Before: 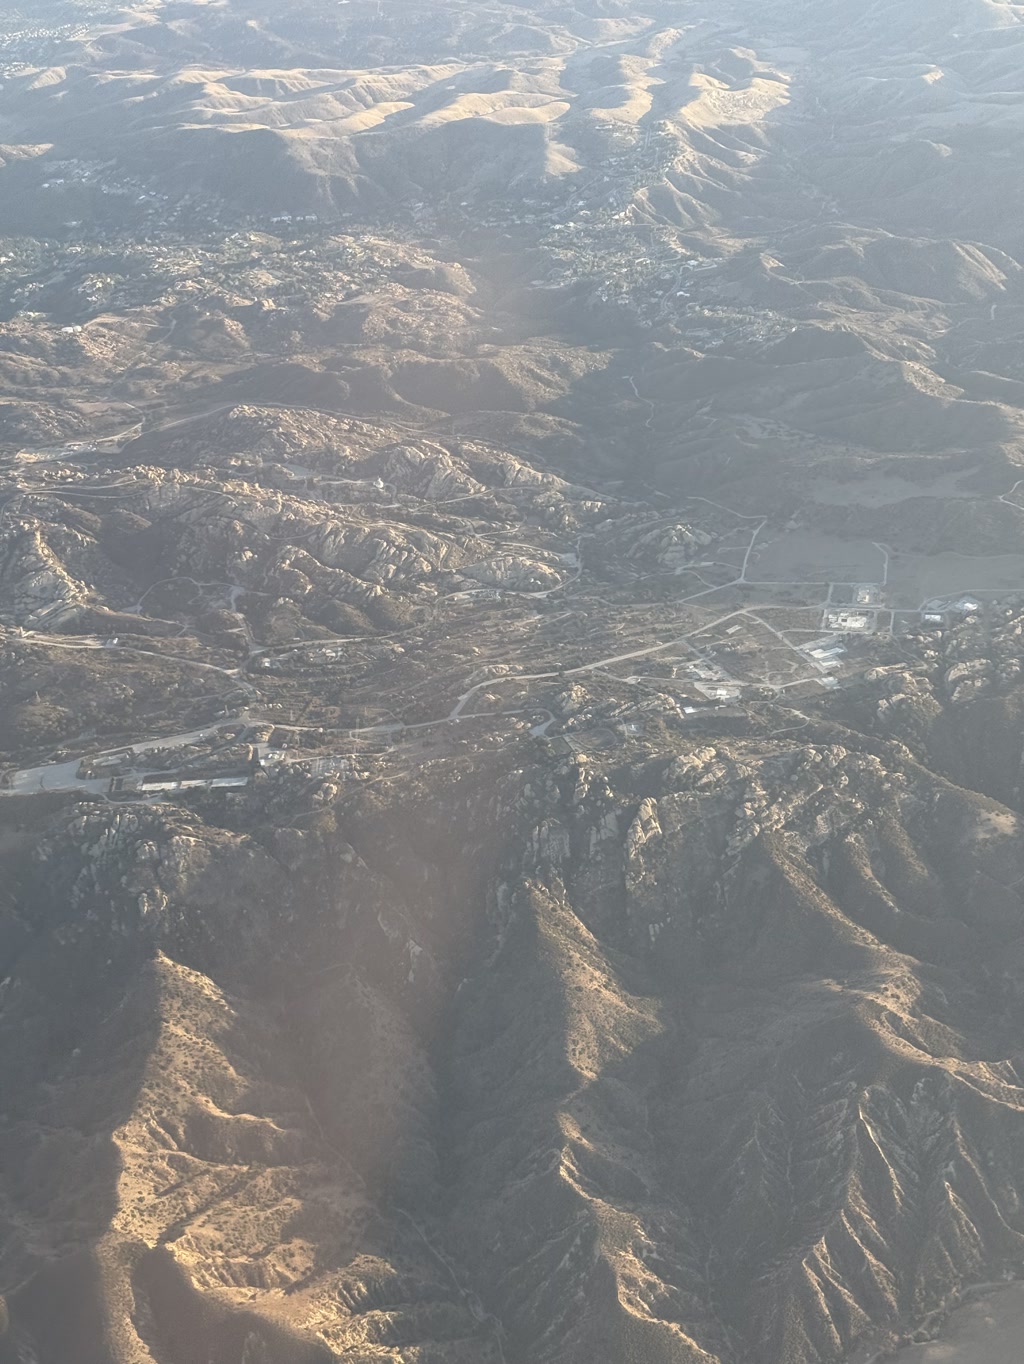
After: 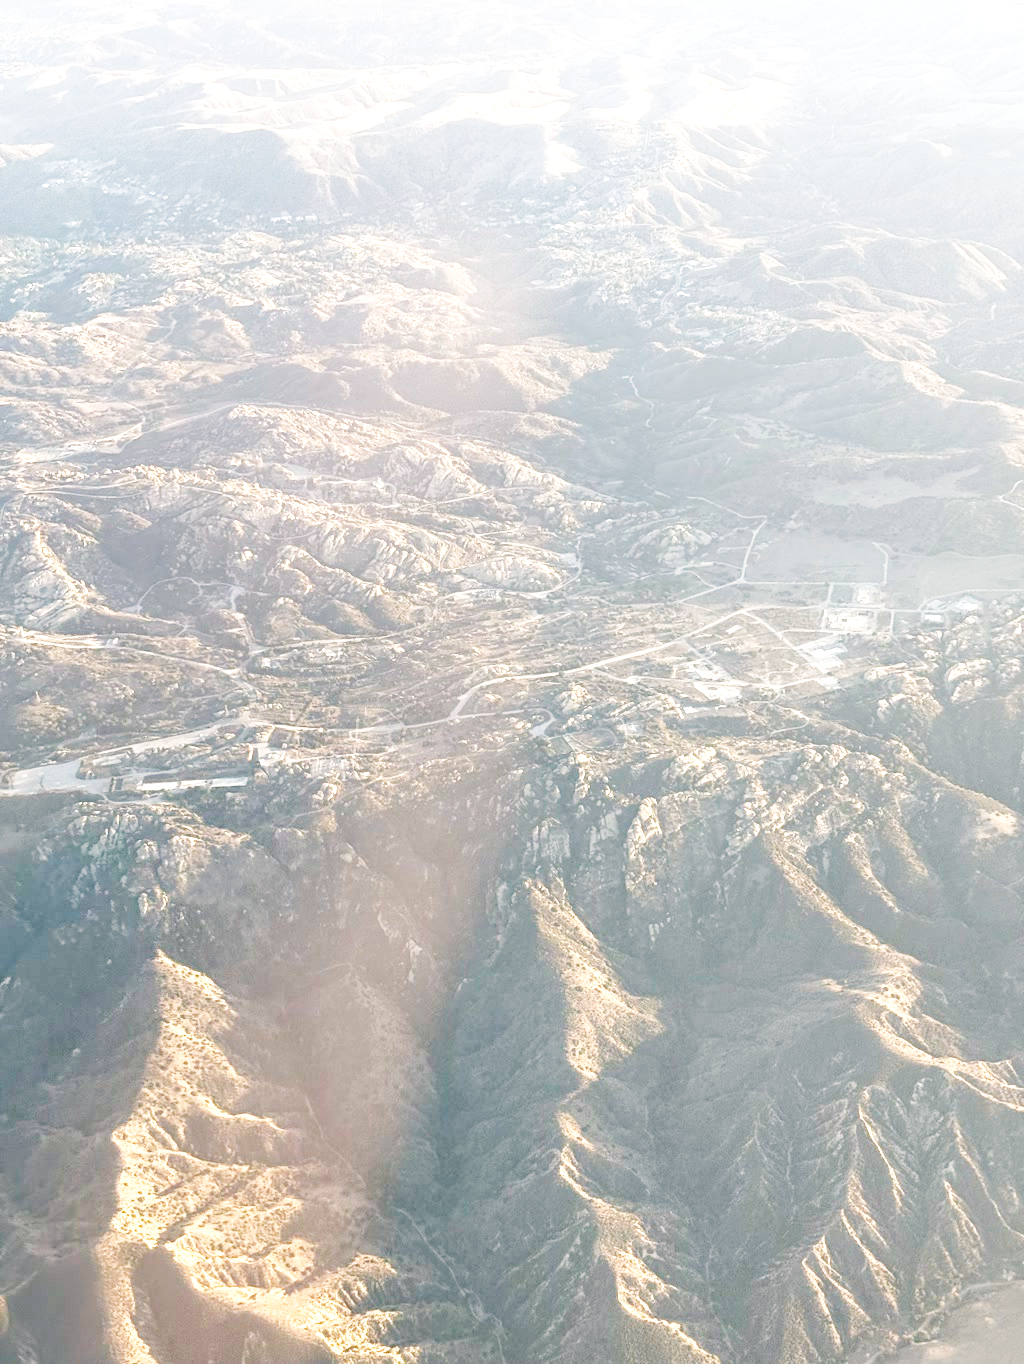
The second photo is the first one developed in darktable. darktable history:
color balance rgb: shadows lift › chroma 2%, shadows lift › hue 185.64°, power › luminance 1.48%, highlights gain › chroma 3%, highlights gain › hue 54.51°, global offset › luminance -0.4%, perceptual saturation grading › highlights -18.47%, perceptual saturation grading › mid-tones 6.62%, perceptual saturation grading › shadows 28.22%, perceptual brilliance grading › highlights 15.68%, perceptual brilliance grading › shadows -14.29%, global vibrance 25.96%, contrast 6.45%
local contrast: detail 110%
base curve: curves: ch0 [(0, 0) (0, 0) (0.002, 0.001) (0.008, 0.003) (0.019, 0.011) (0.037, 0.037) (0.064, 0.11) (0.102, 0.232) (0.152, 0.379) (0.216, 0.524) (0.296, 0.665) (0.394, 0.789) (0.512, 0.881) (0.651, 0.945) (0.813, 0.986) (1, 1)], preserve colors none
